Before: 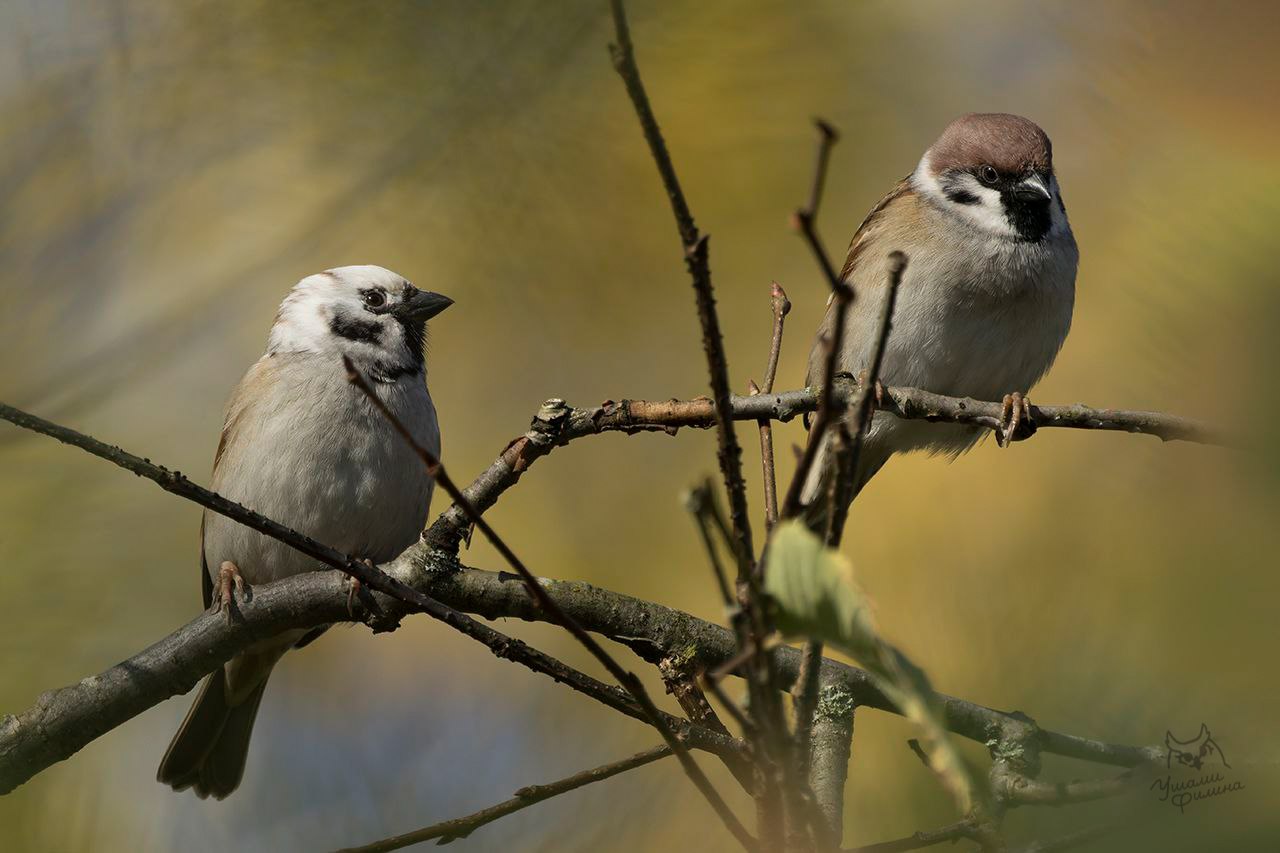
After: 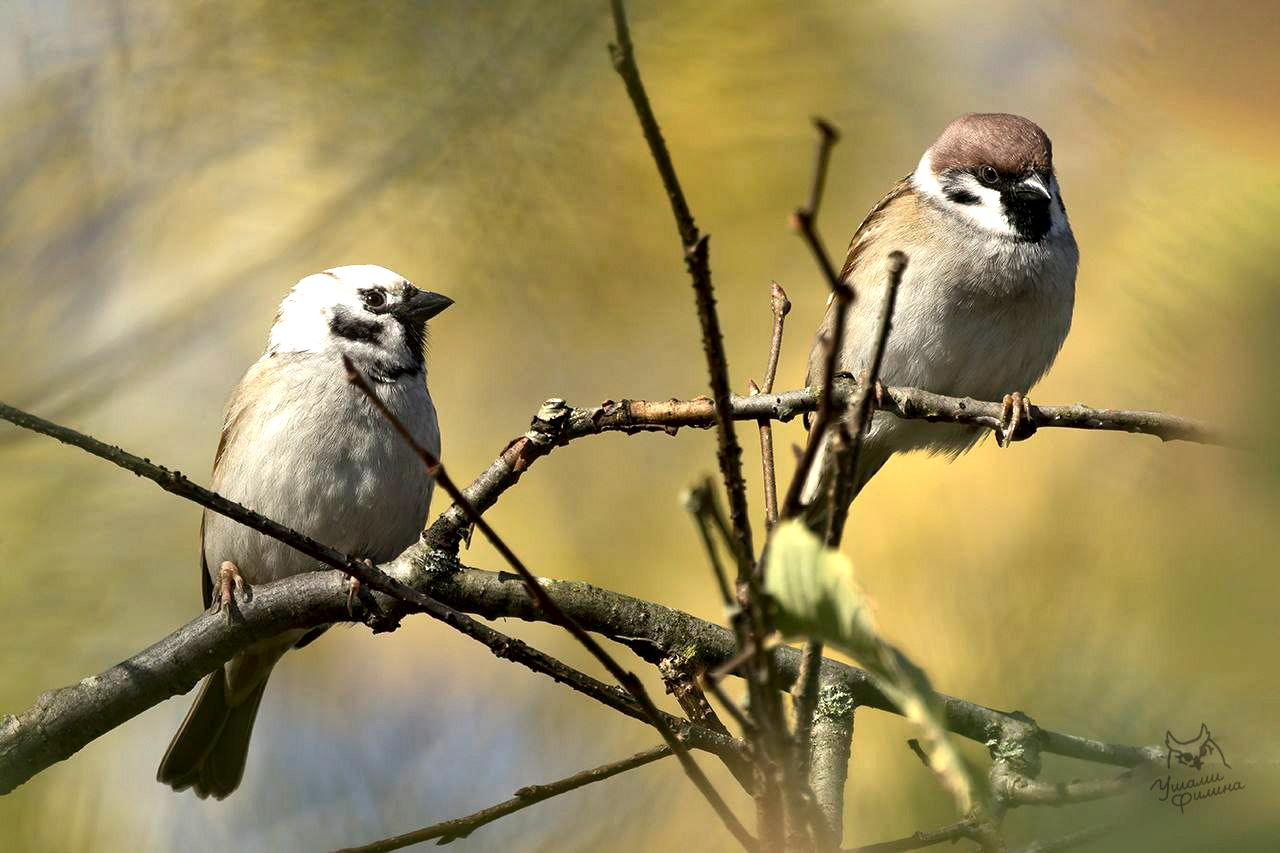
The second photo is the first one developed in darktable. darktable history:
exposure: black level correction 0.001, exposure 0.955 EV, compensate exposure bias true, compensate highlight preservation false
local contrast: mode bilateral grid, contrast 25, coarseness 60, detail 151%, midtone range 0.2
